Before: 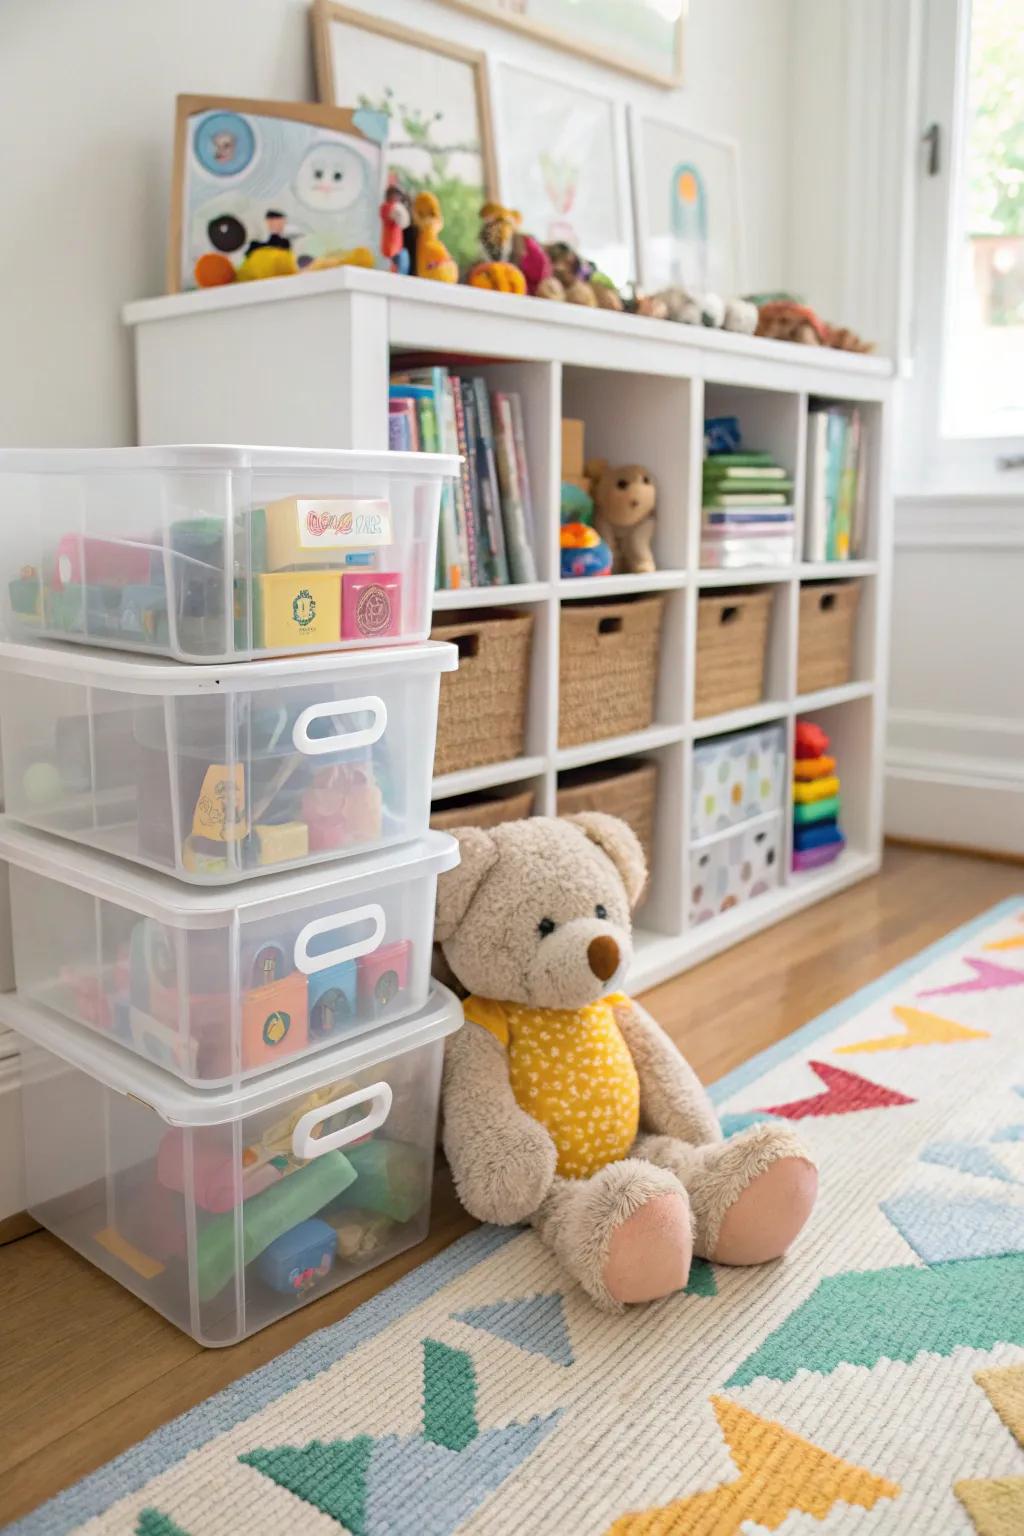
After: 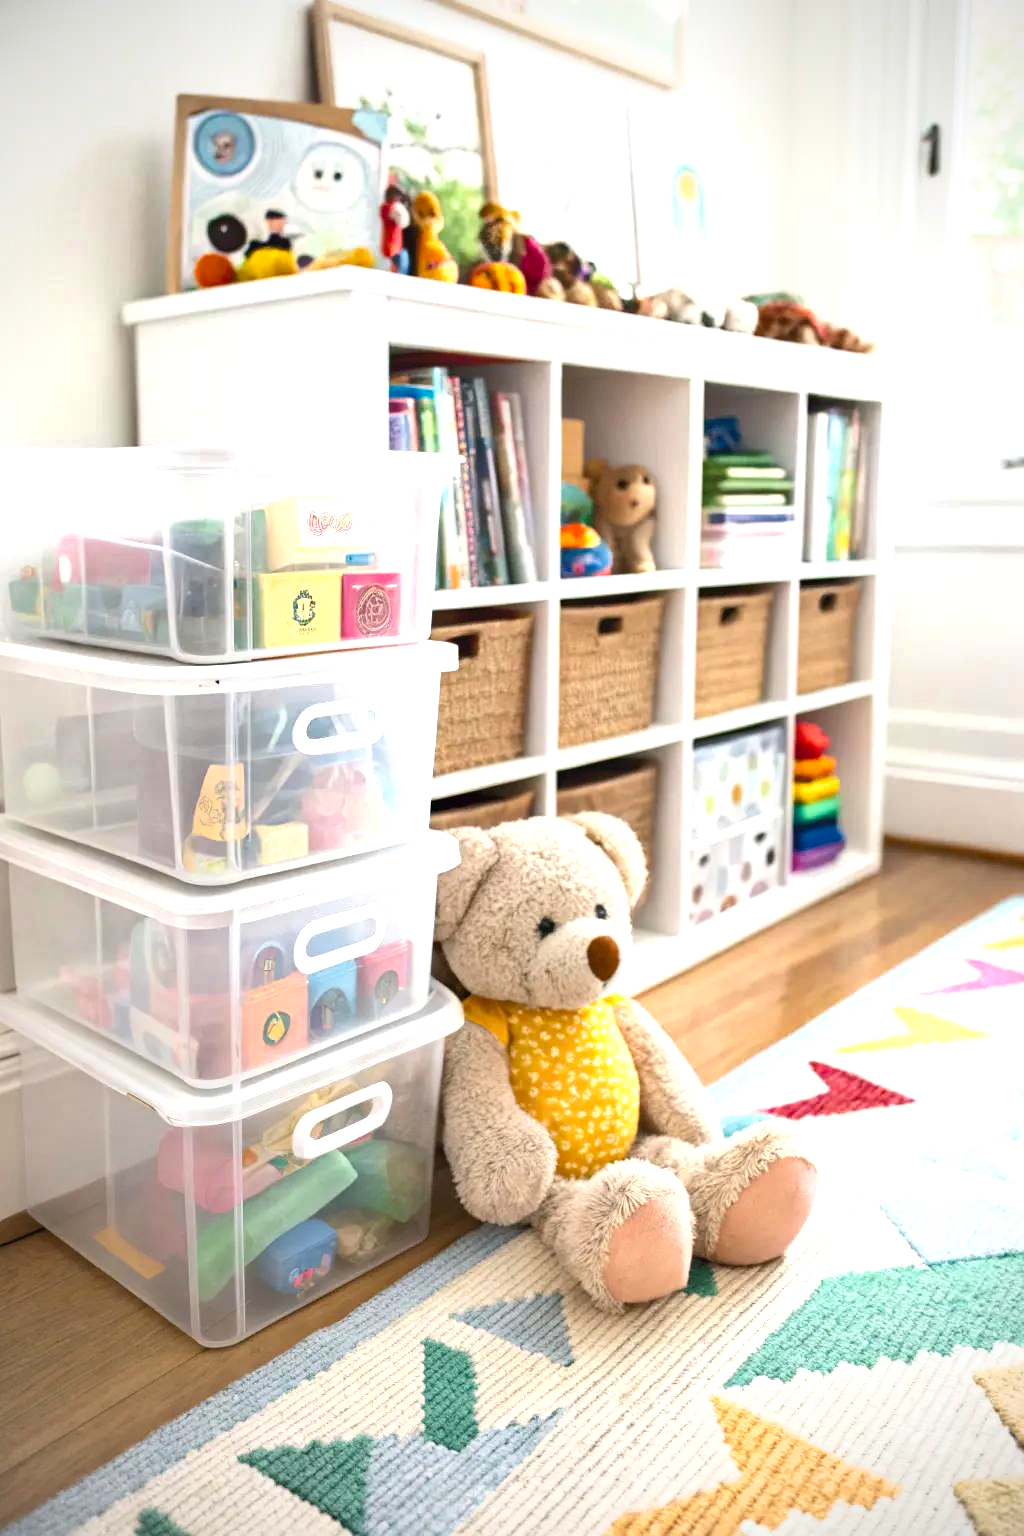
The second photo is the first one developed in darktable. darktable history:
shadows and highlights: shadows 35.11, highlights -34.98, soften with gaussian
exposure: black level correction 0, exposure 0.904 EV, compensate exposure bias true, compensate highlight preservation false
vignetting: on, module defaults
